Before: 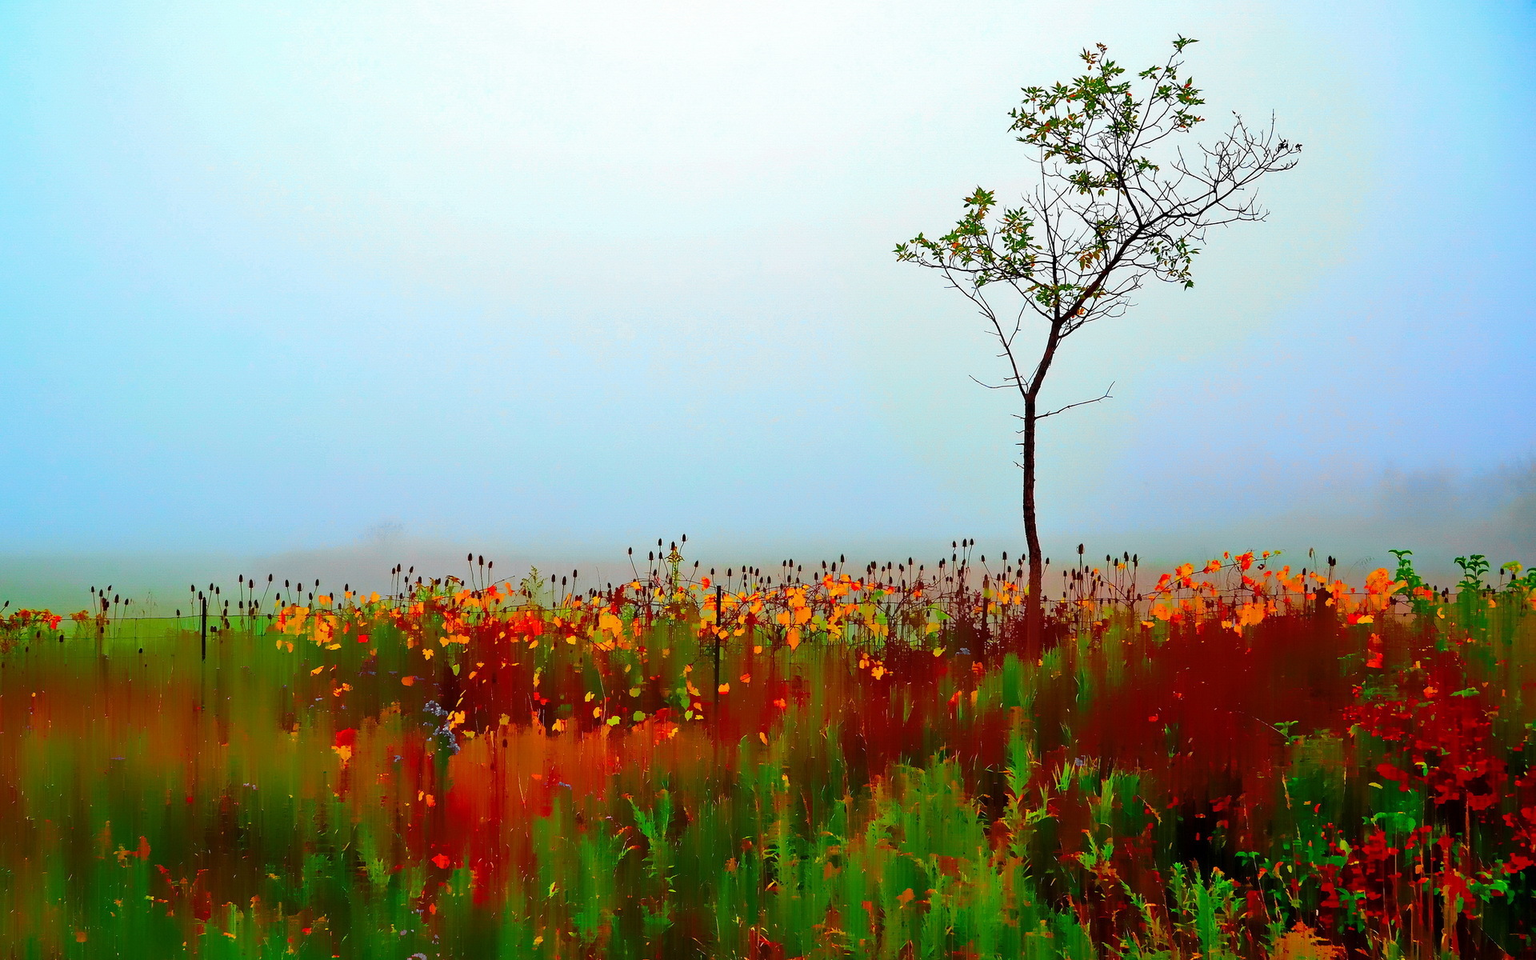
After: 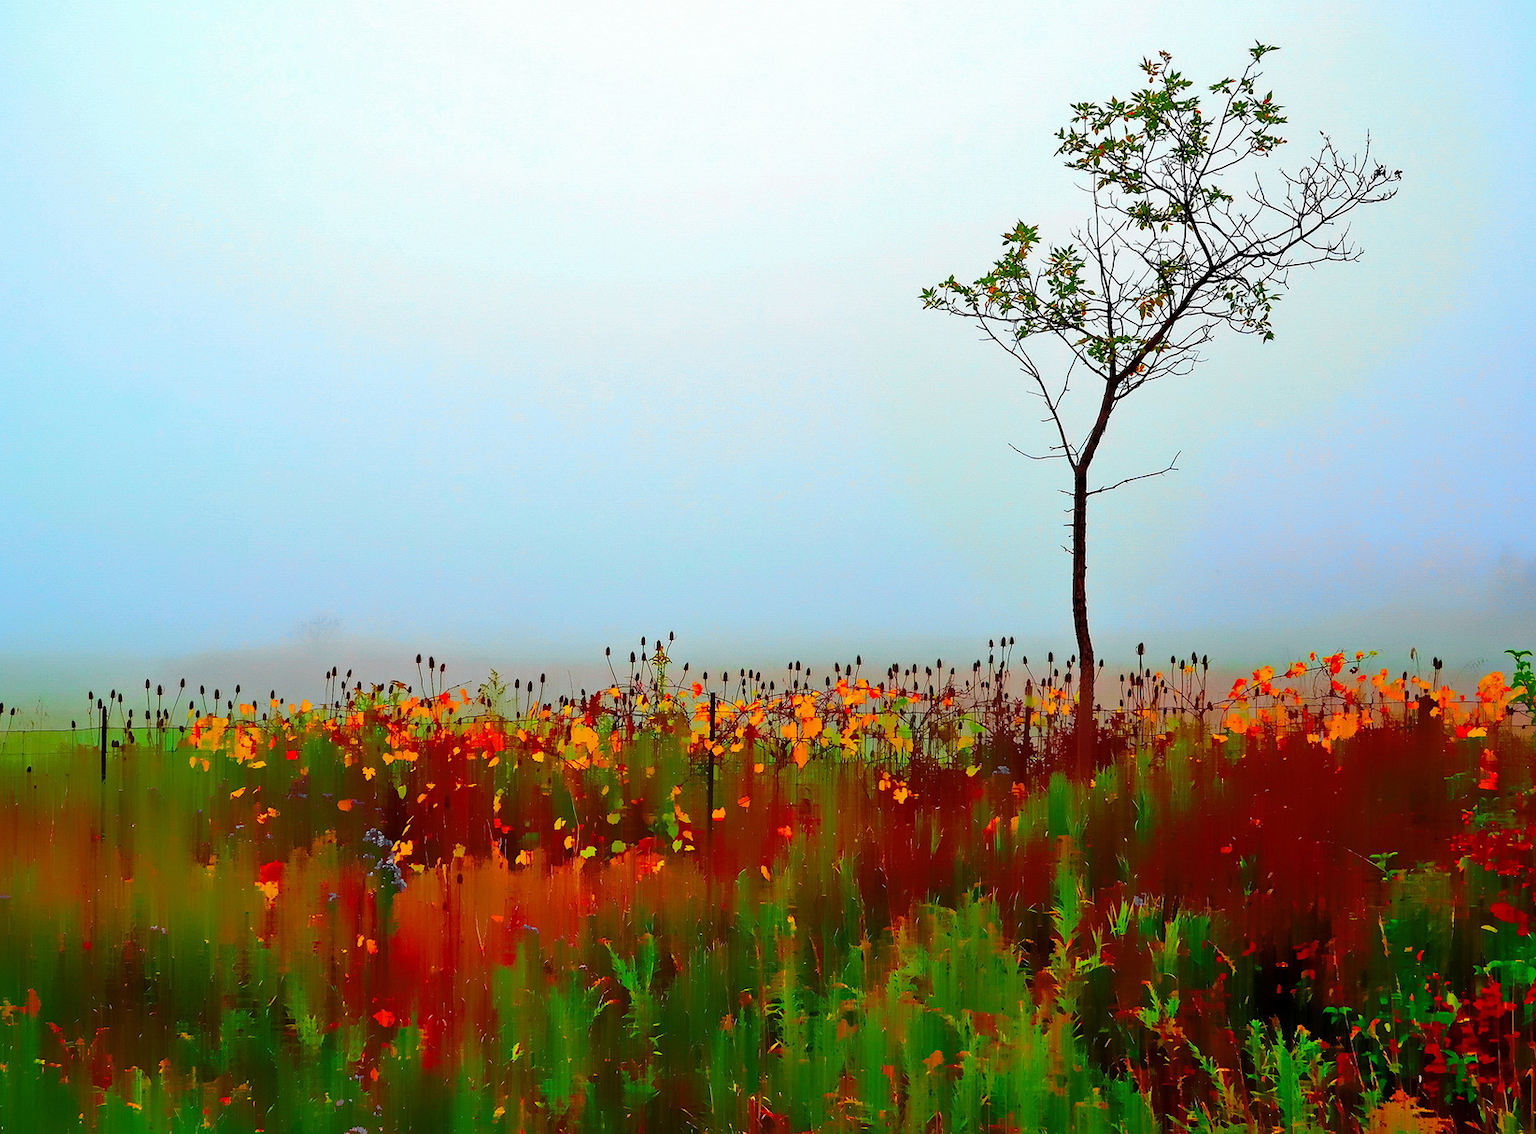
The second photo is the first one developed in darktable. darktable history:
crop: left 7.59%, right 7.82%
